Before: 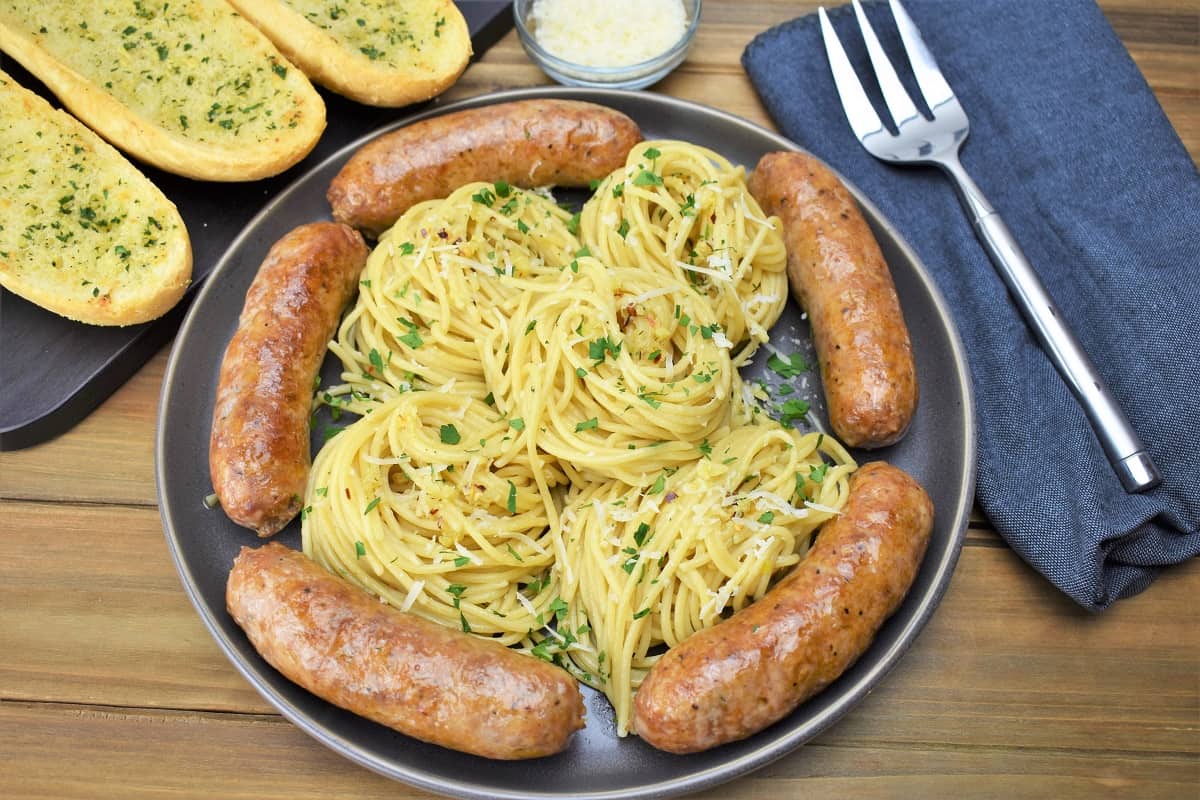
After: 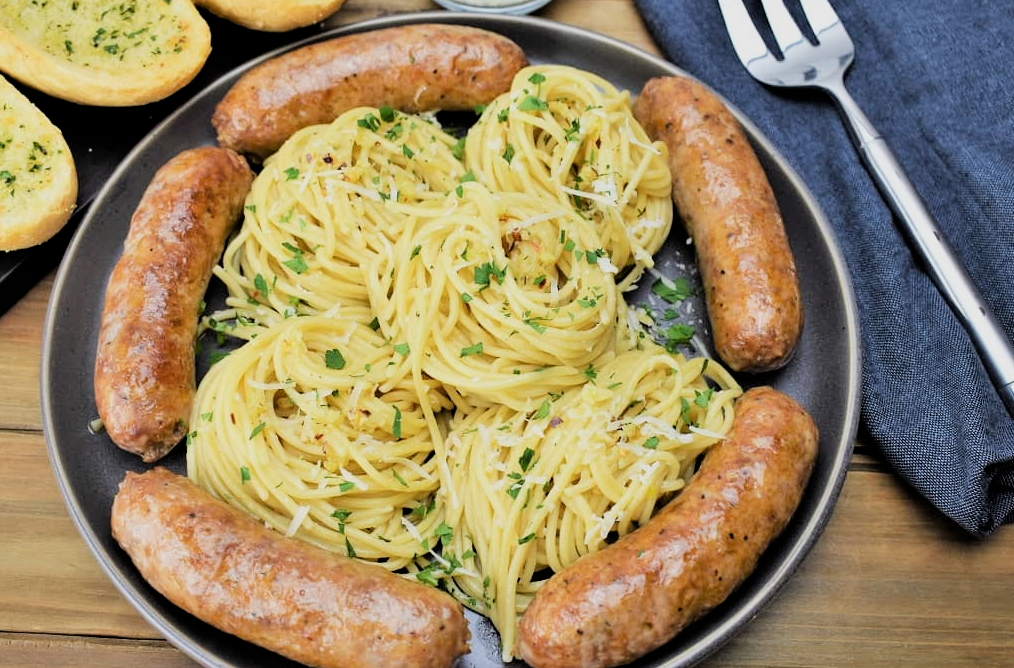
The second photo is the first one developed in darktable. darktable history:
crop and rotate: left 9.629%, top 9.38%, right 5.866%, bottom 7.04%
filmic rgb: black relative exposure -5.1 EV, white relative exposure 3.55 EV, hardness 3.17, contrast 1.199, highlights saturation mix -49.02%
